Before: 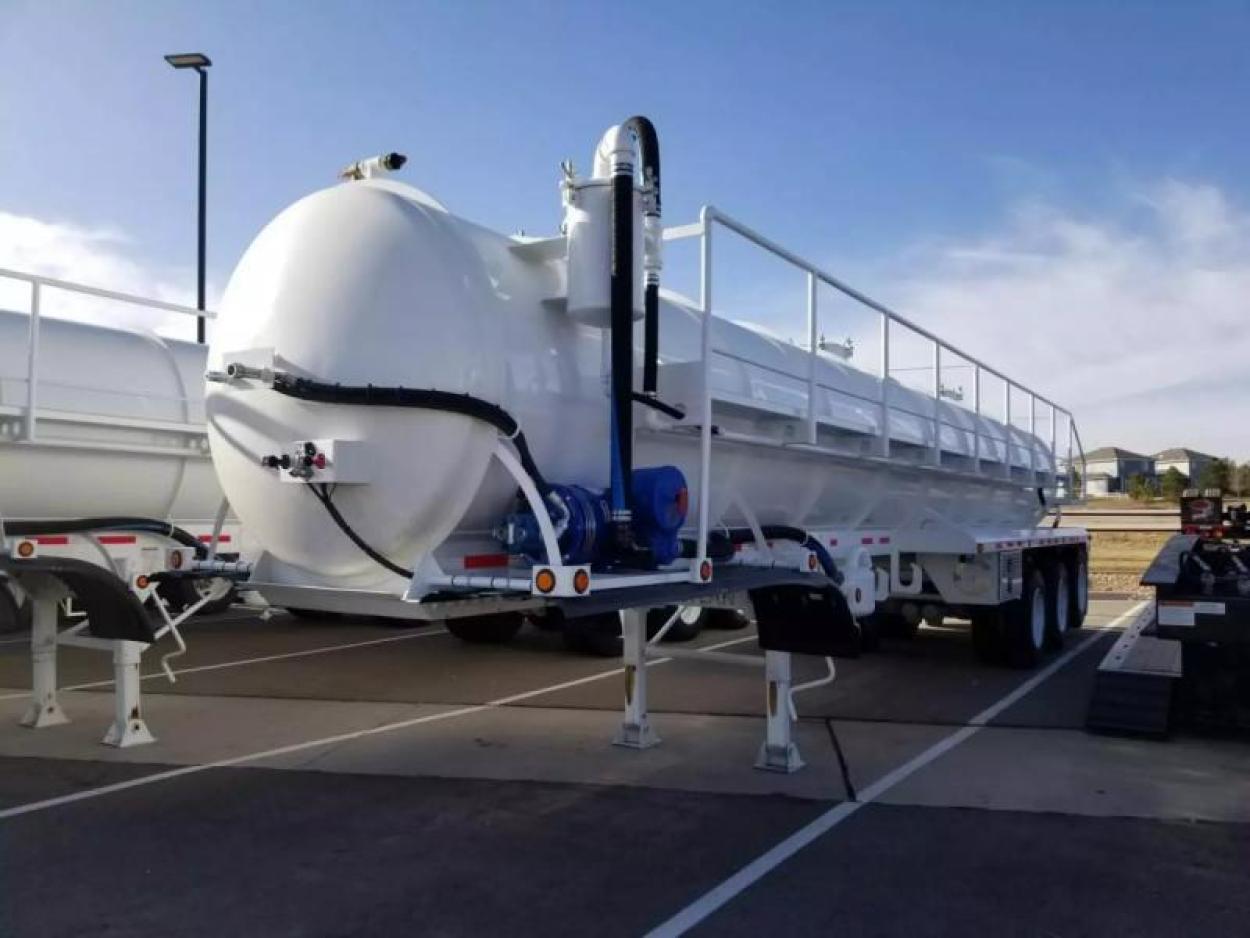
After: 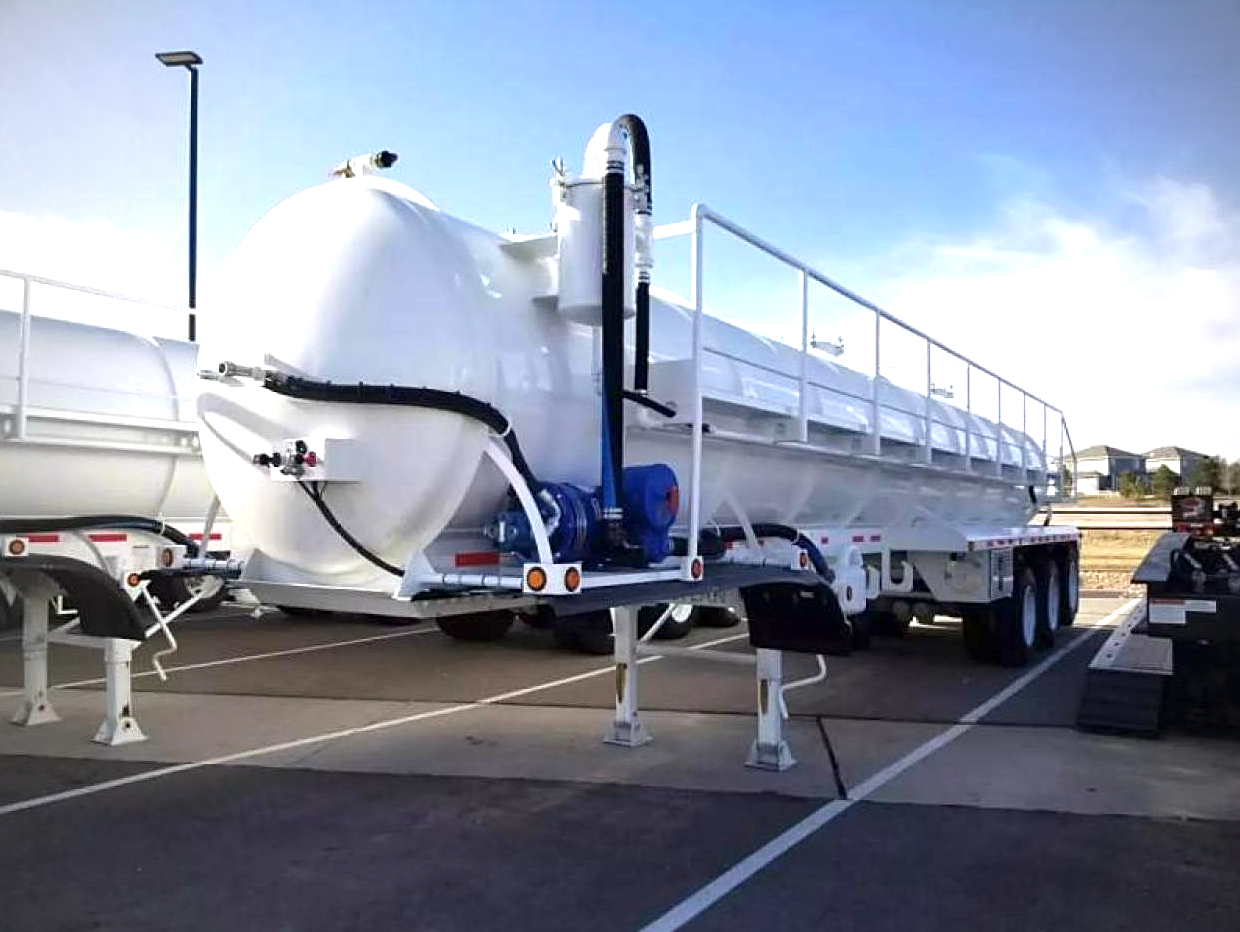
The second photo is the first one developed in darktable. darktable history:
sharpen: on, module defaults
crop and rotate: left 0.793%, top 0.272%, bottom 0.346%
color zones: curves: ch1 [(0, 0.469) (0.01, 0.469) (0.12, 0.446) (0.248, 0.469) (0.5, 0.5) (0.748, 0.5) (0.99, 0.469) (1, 0.469)]
exposure: exposure 1 EV, compensate highlight preservation false
vignetting: unbound false
